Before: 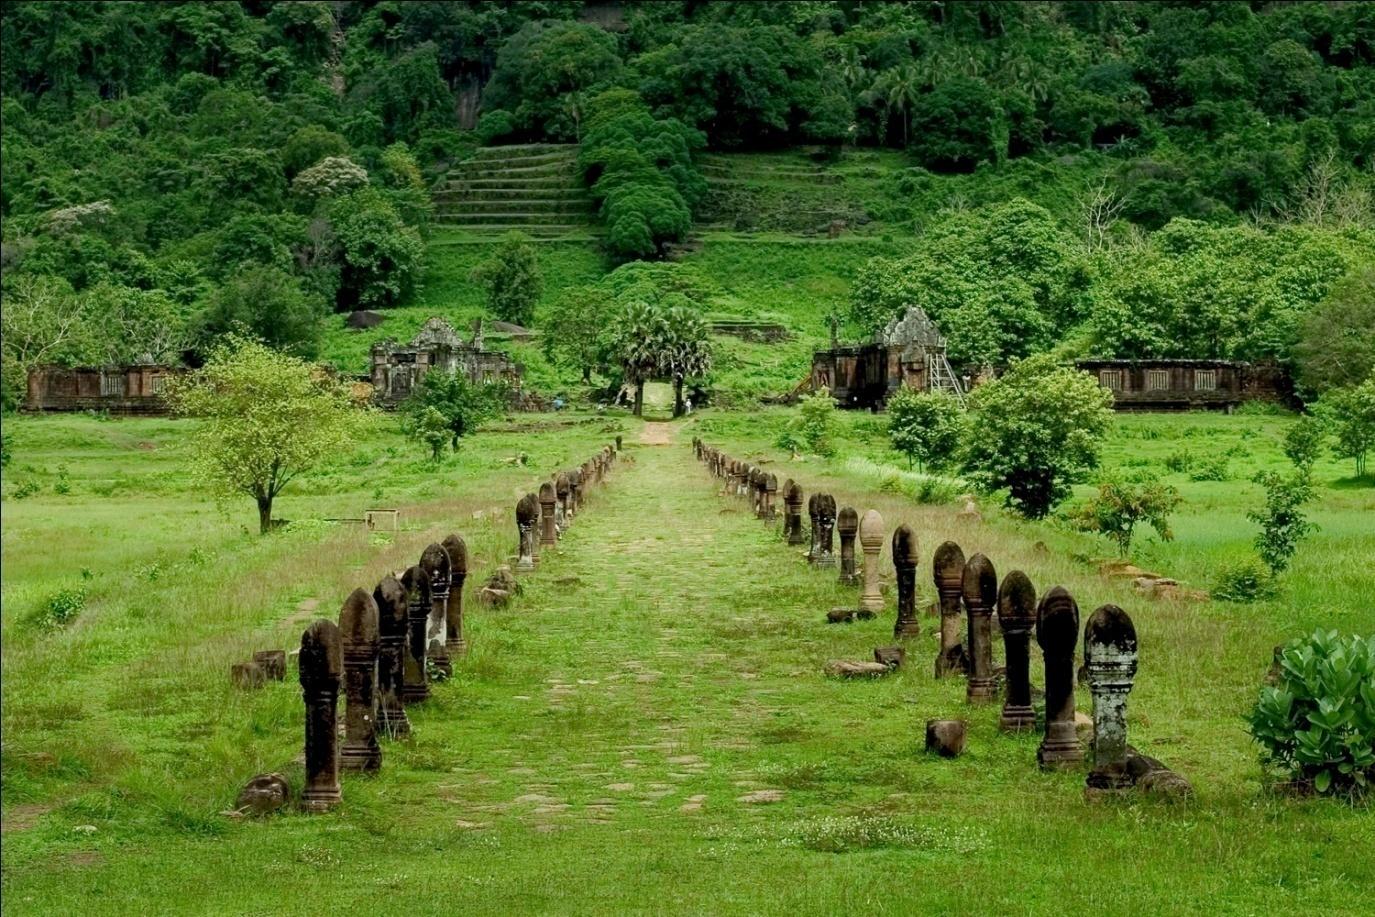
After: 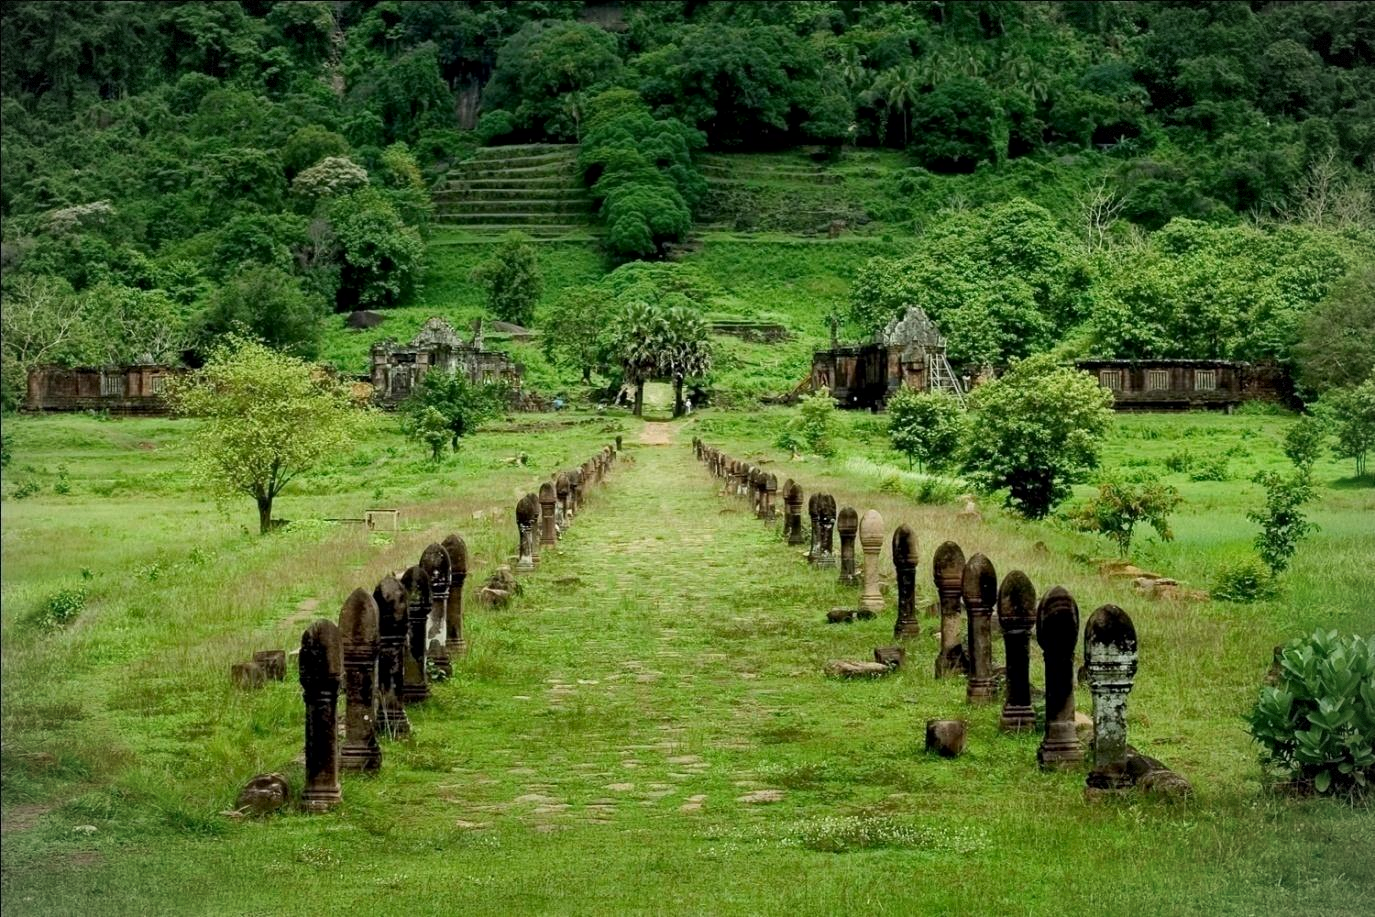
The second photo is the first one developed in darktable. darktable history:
local contrast: mode bilateral grid, contrast 20, coarseness 49, detail 119%, midtone range 0.2
vignetting: brightness -0.198, width/height ratio 1.095, dithering 8-bit output, unbound false
